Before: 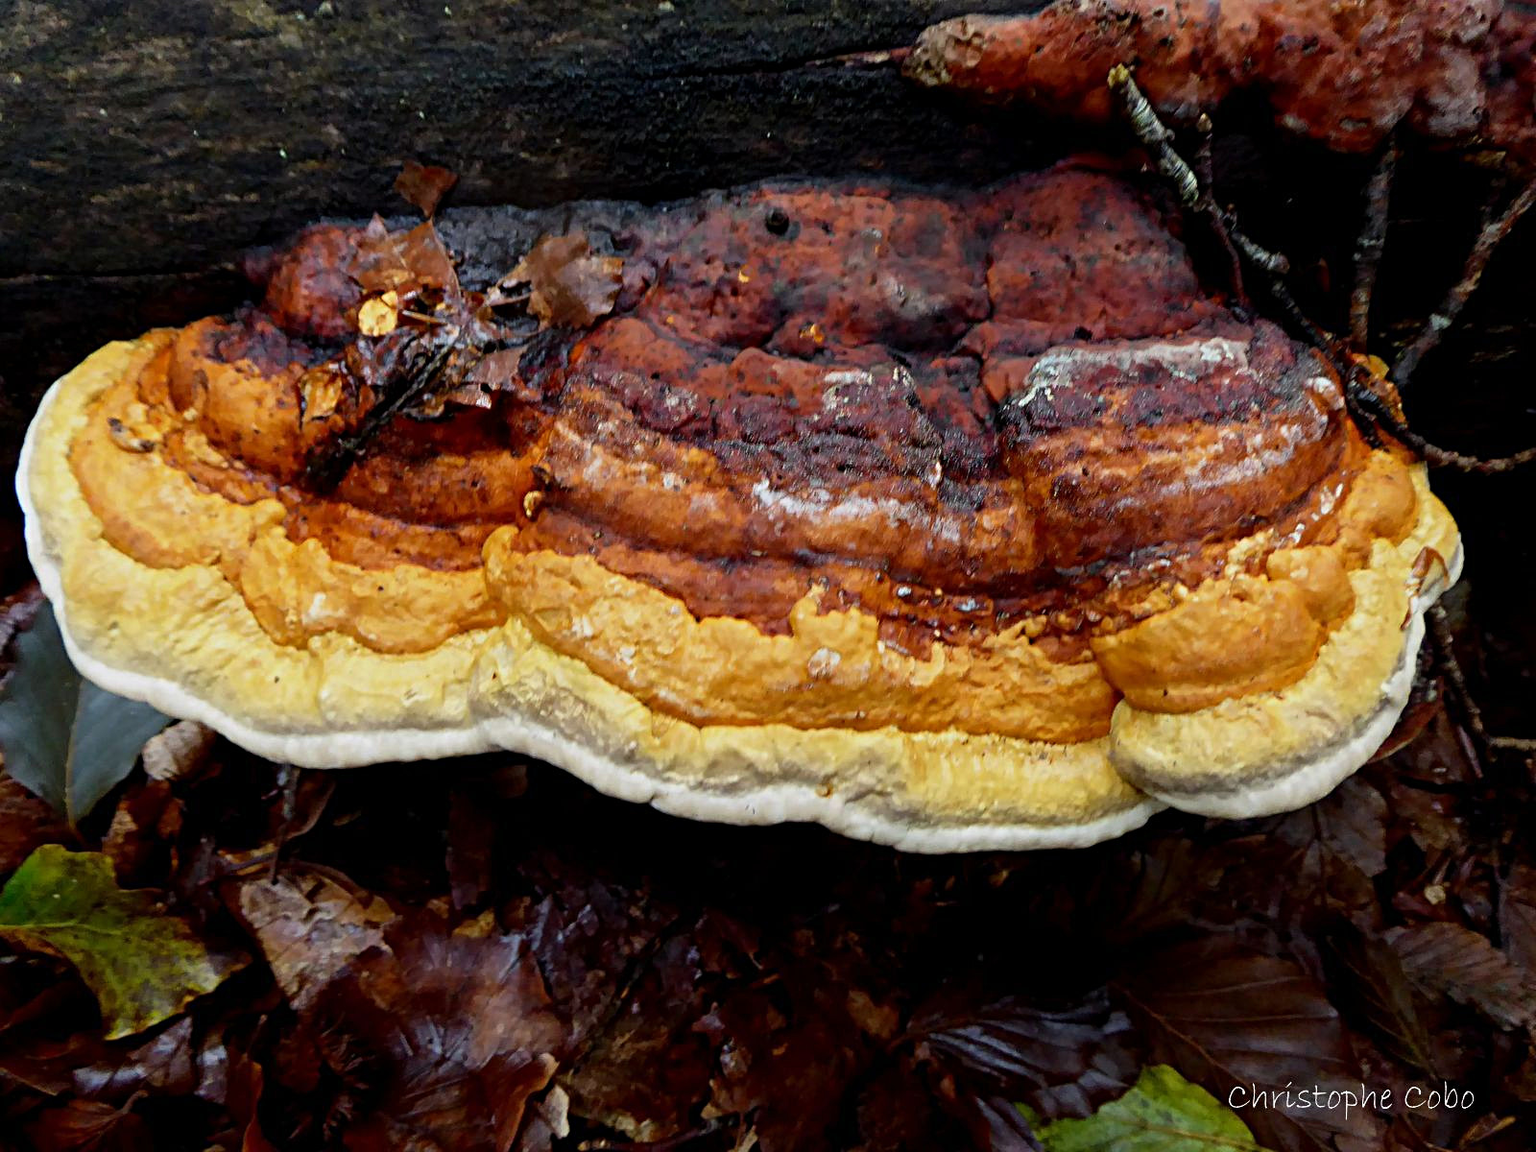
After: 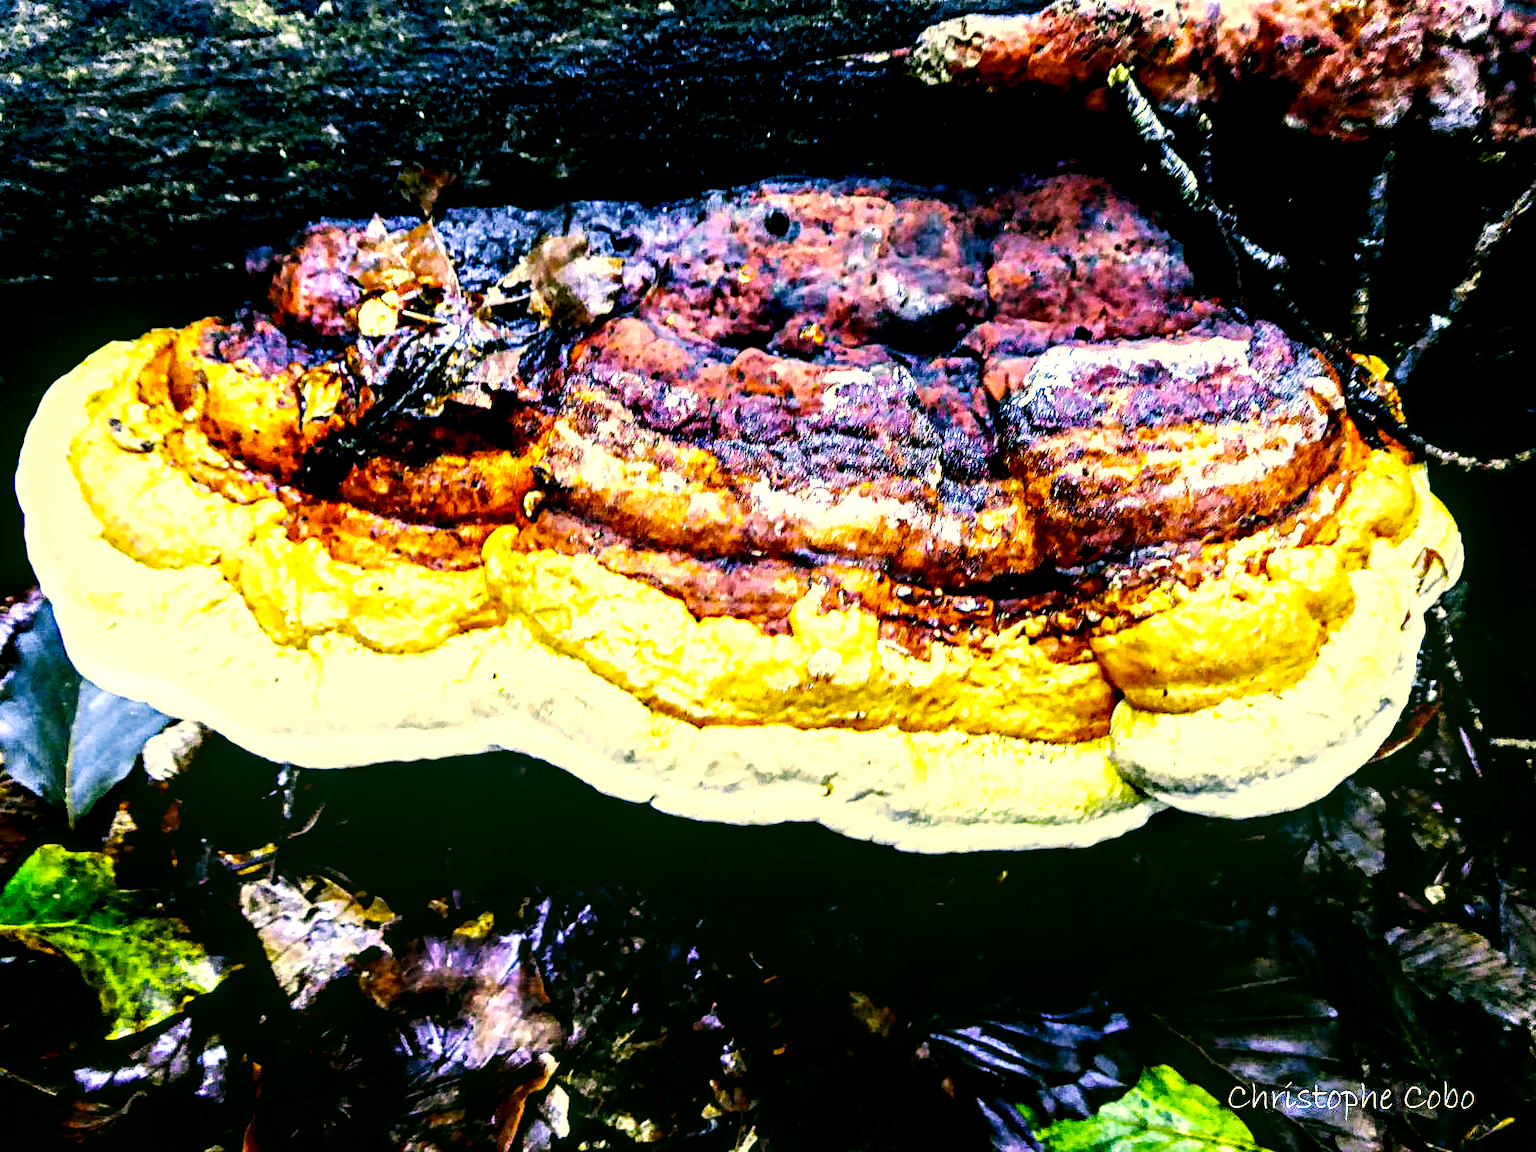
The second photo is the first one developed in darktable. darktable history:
color correction: highlights a* 5.62, highlights b* 33.57, shadows a* -25.86, shadows b* 4.02
base curve: curves: ch0 [(0, 0) (0, 0.001) (0.001, 0.001) (0.004, 0.002) (0.007, 0.004) (0.015, 0.013) (0.033, 0.045) (0.052, 0.096) (0.075, 0.17) (0.099, 0.241) (0.163, 0.42) (0.219, 0.55) (0.259, 0.616) (0.327, 0.722) (0.365, 0.765) (0.522, 0.873) (0.547, 0.881) (0.689, 0.919) (0.826, 0.952) (1, 1)], preserve colors none
white balance: red 0.766, blue 1.537
grain: coarseness 0.09 ISO
tone curve: curves: ch0 [(0, 0) (0.062, 0.037) (0.142, 0.138) (0.359, 0.419) (0.469, 0.544) (0.634, 0.722) (0.839, 0.909) (0.998, 0.978)]; ch1 [(0, 0) (0.437, 0.408) (0.472, 0.47) (0.502, 0.503) (0.527, 0.523) (0.559, 0.573) (0.608, 0.665) (0.669, 0.748) (0.859, 0.899) (1, 1)]; ch2 [(0, 0) (0.33, 0.301) (0.421, 0.443) (0.473, 0.498) (0.502, 0.5) (0.535, 0.531) (0.575, 0.603) (0.608, 0.667) (1, 1)], color space Lab, independent channels, preserve colors none
local contrast: highlights 80%, shadows 57%, detail 175%, midtone range 0.602
